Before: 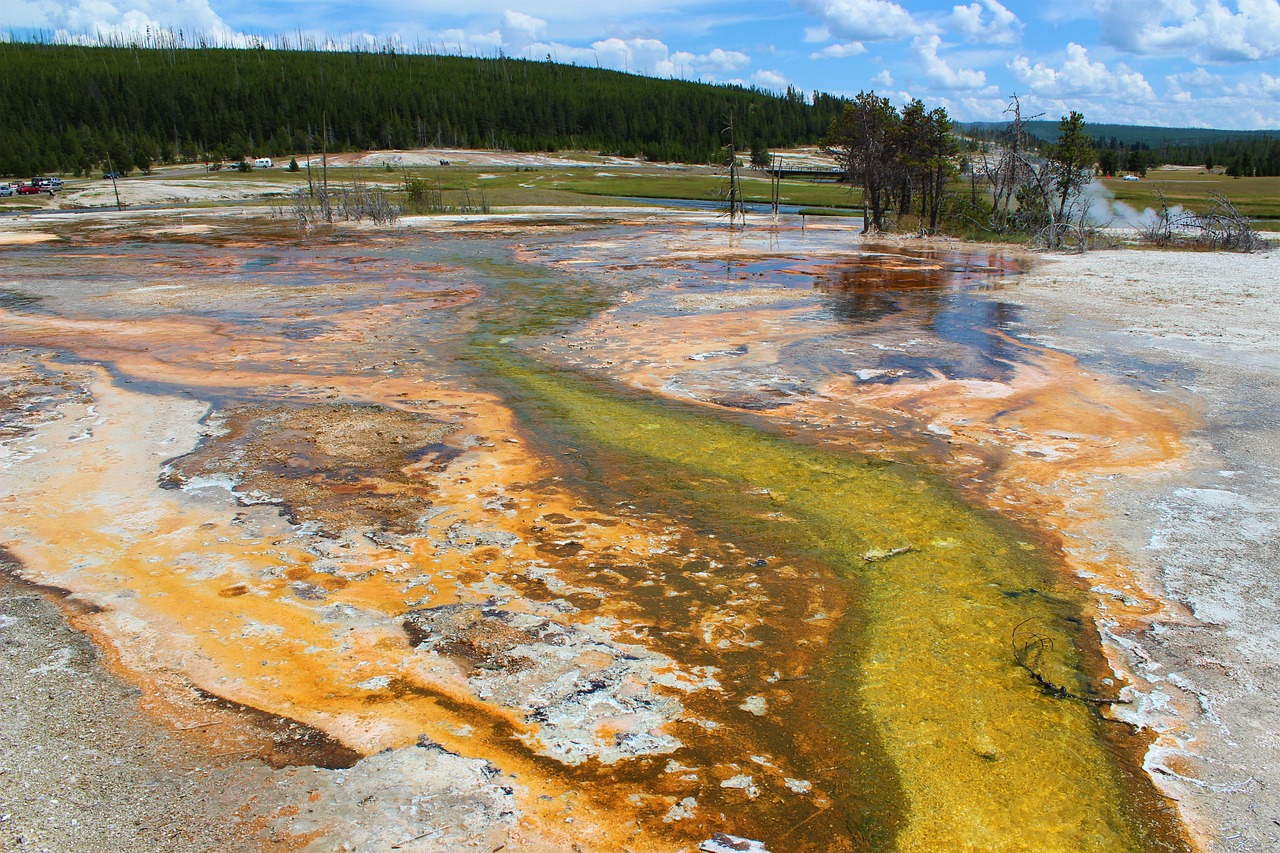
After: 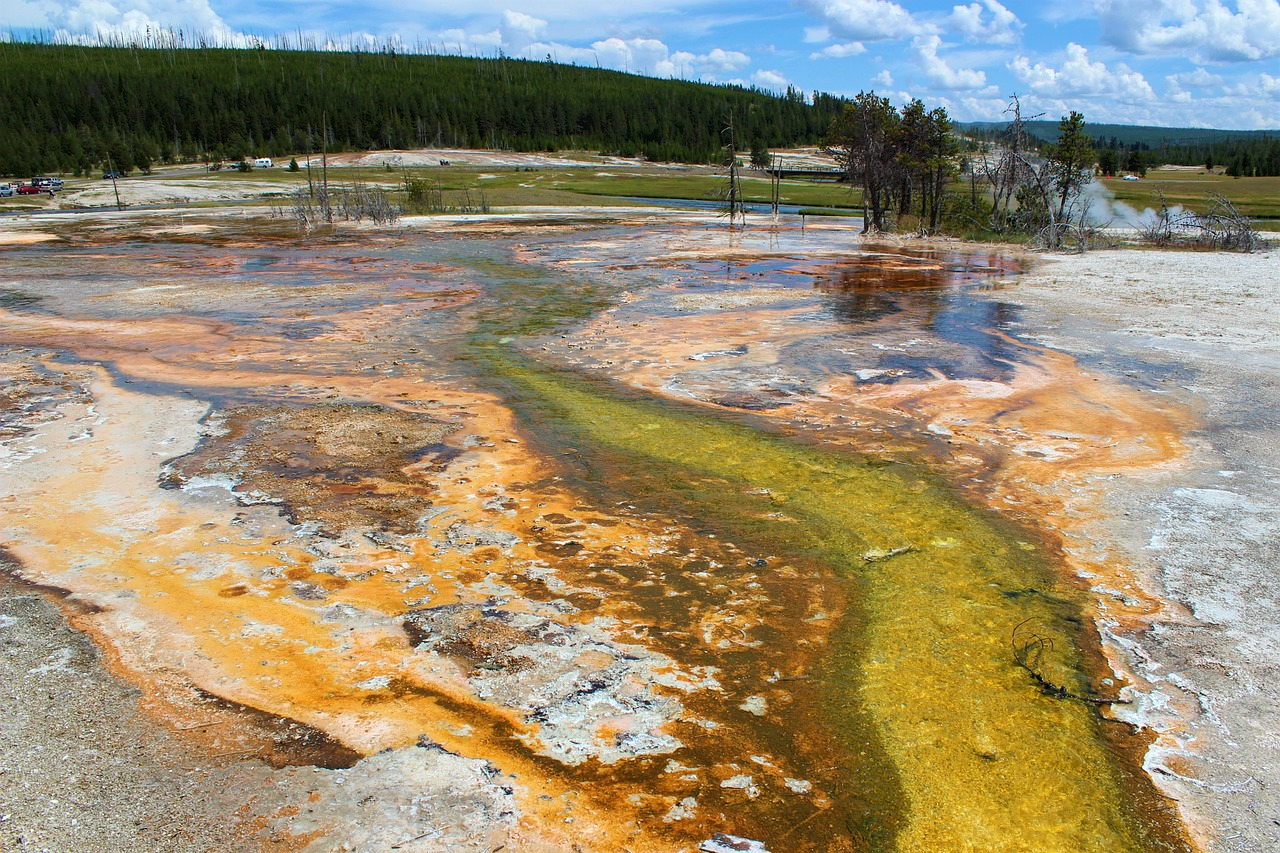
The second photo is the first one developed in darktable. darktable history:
rotate and perspective: automatic cropping original format, crop left 0, crop top 0
local contrast: highlights 100%, shadows 100%, detail 120%, midtone range 0.2
